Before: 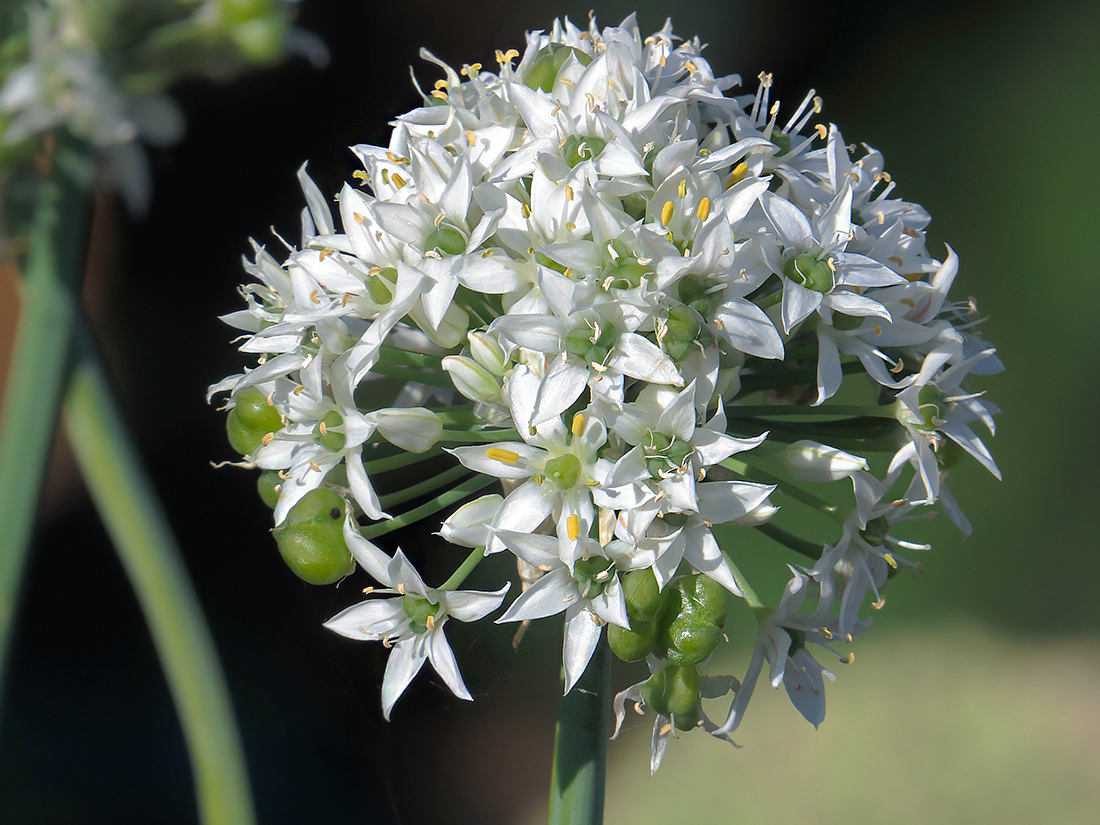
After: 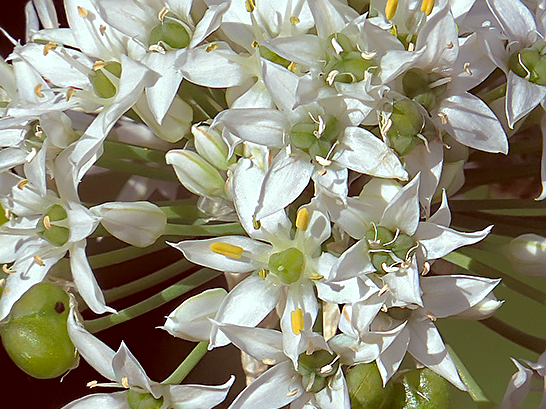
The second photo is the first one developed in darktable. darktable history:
crop: left 25.144%, top 25.05%, right 25.184%, bottom 25.302%
sharpen: on, module defaults
color correction: highlights a* -7.12, highlights b* -0.147, shadows a* 20.64, shadows b* 12.24
